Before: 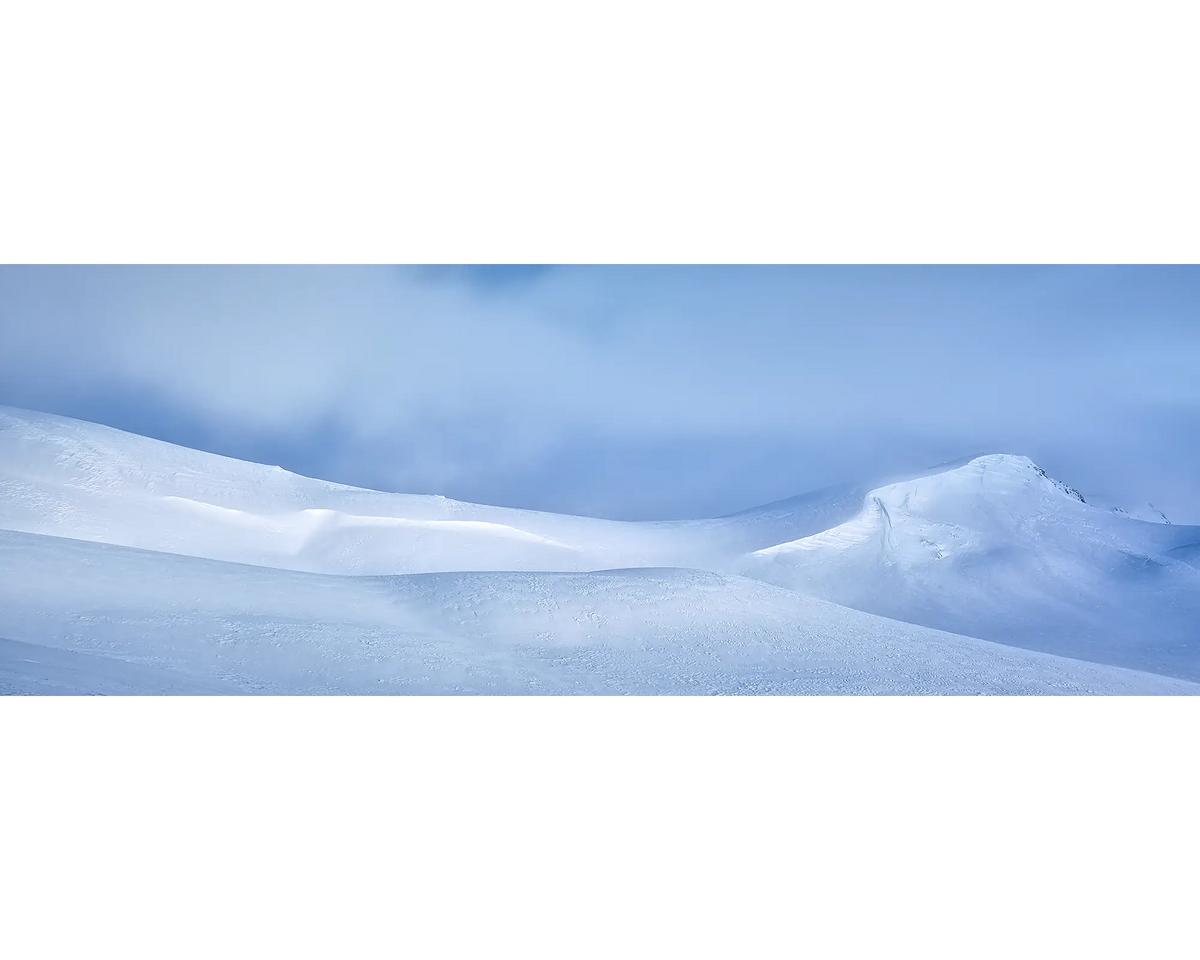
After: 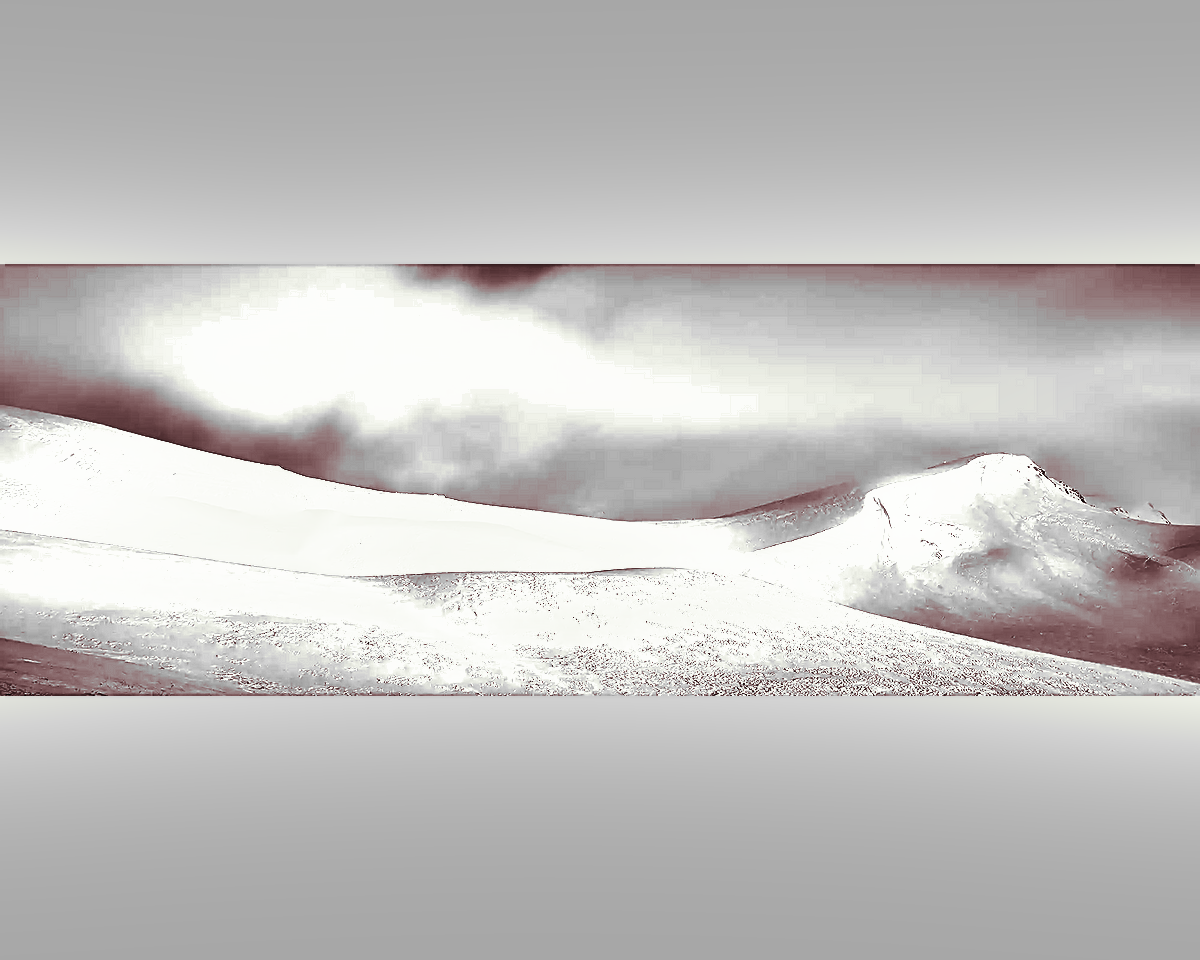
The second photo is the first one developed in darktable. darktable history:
shadows and highlights: shadows 75, highlights -60.85, soften with gaussian
sharpen: on, module defaults
velvia: on, module defaults
monochrome: a 16.01, b -2.65, highlights 0.52
exposure: black level correction 0, exposure 1 EV, compensate exposure bias true, compensate highlight preservation false
split-toning: shadows › hue 360°
contrast brightness saturation: saturation 0.18
